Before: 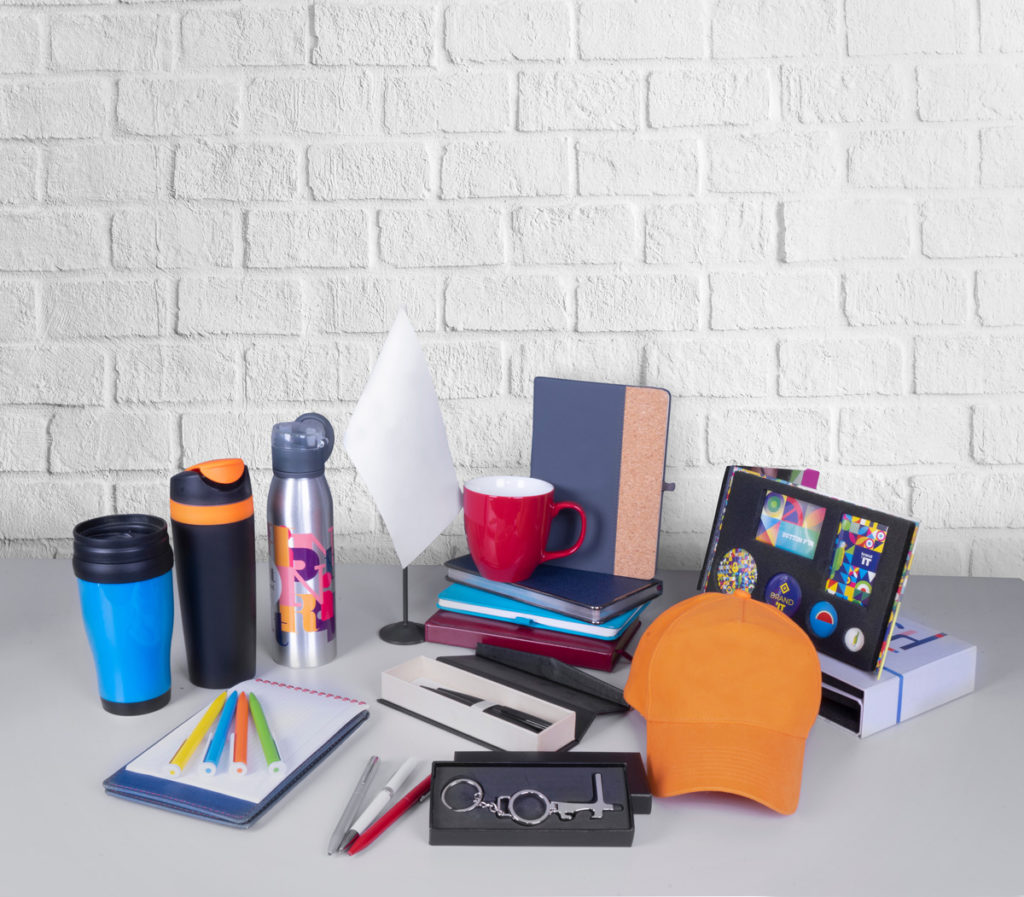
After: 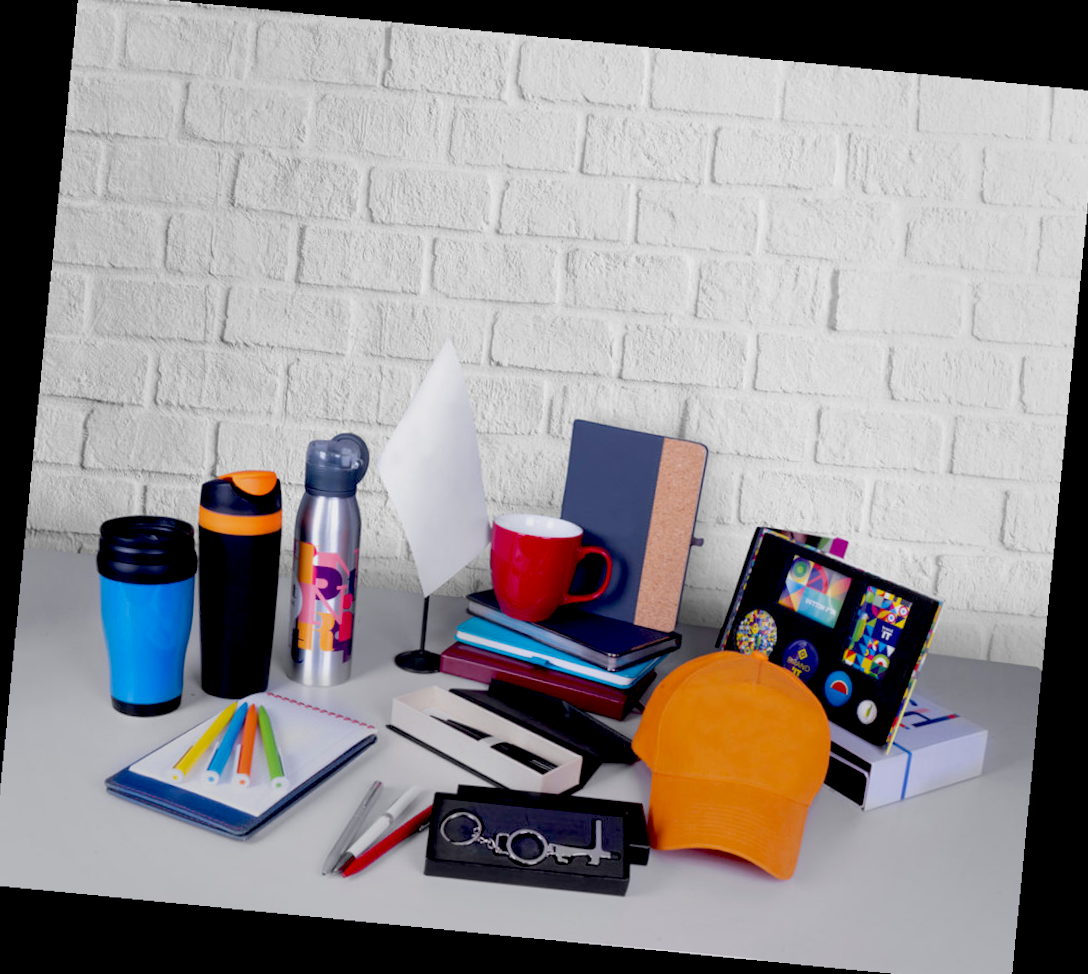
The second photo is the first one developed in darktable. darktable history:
exposure: black level correction 0.046, exposure -0.228 EV, compensate highlight preservation false
crop and rotate: angle -0.5°
rotate and perspective: rotation 5.12°, automatic cropping off
white balance: emerald 1
